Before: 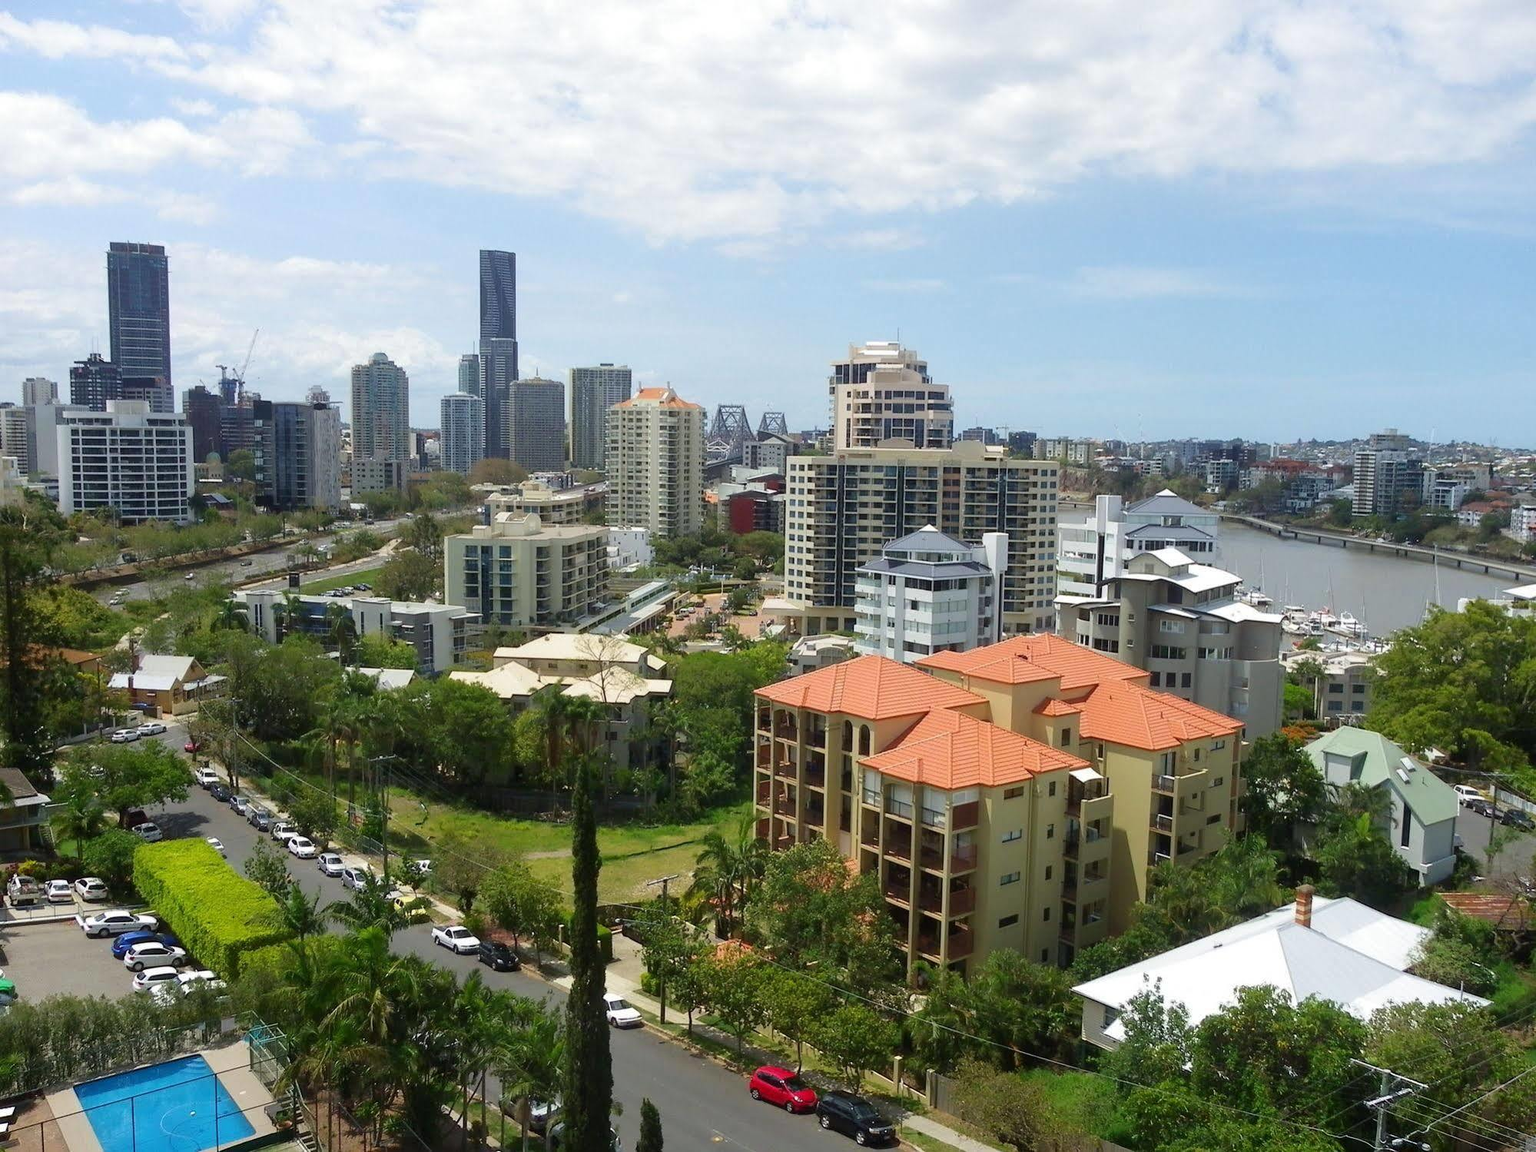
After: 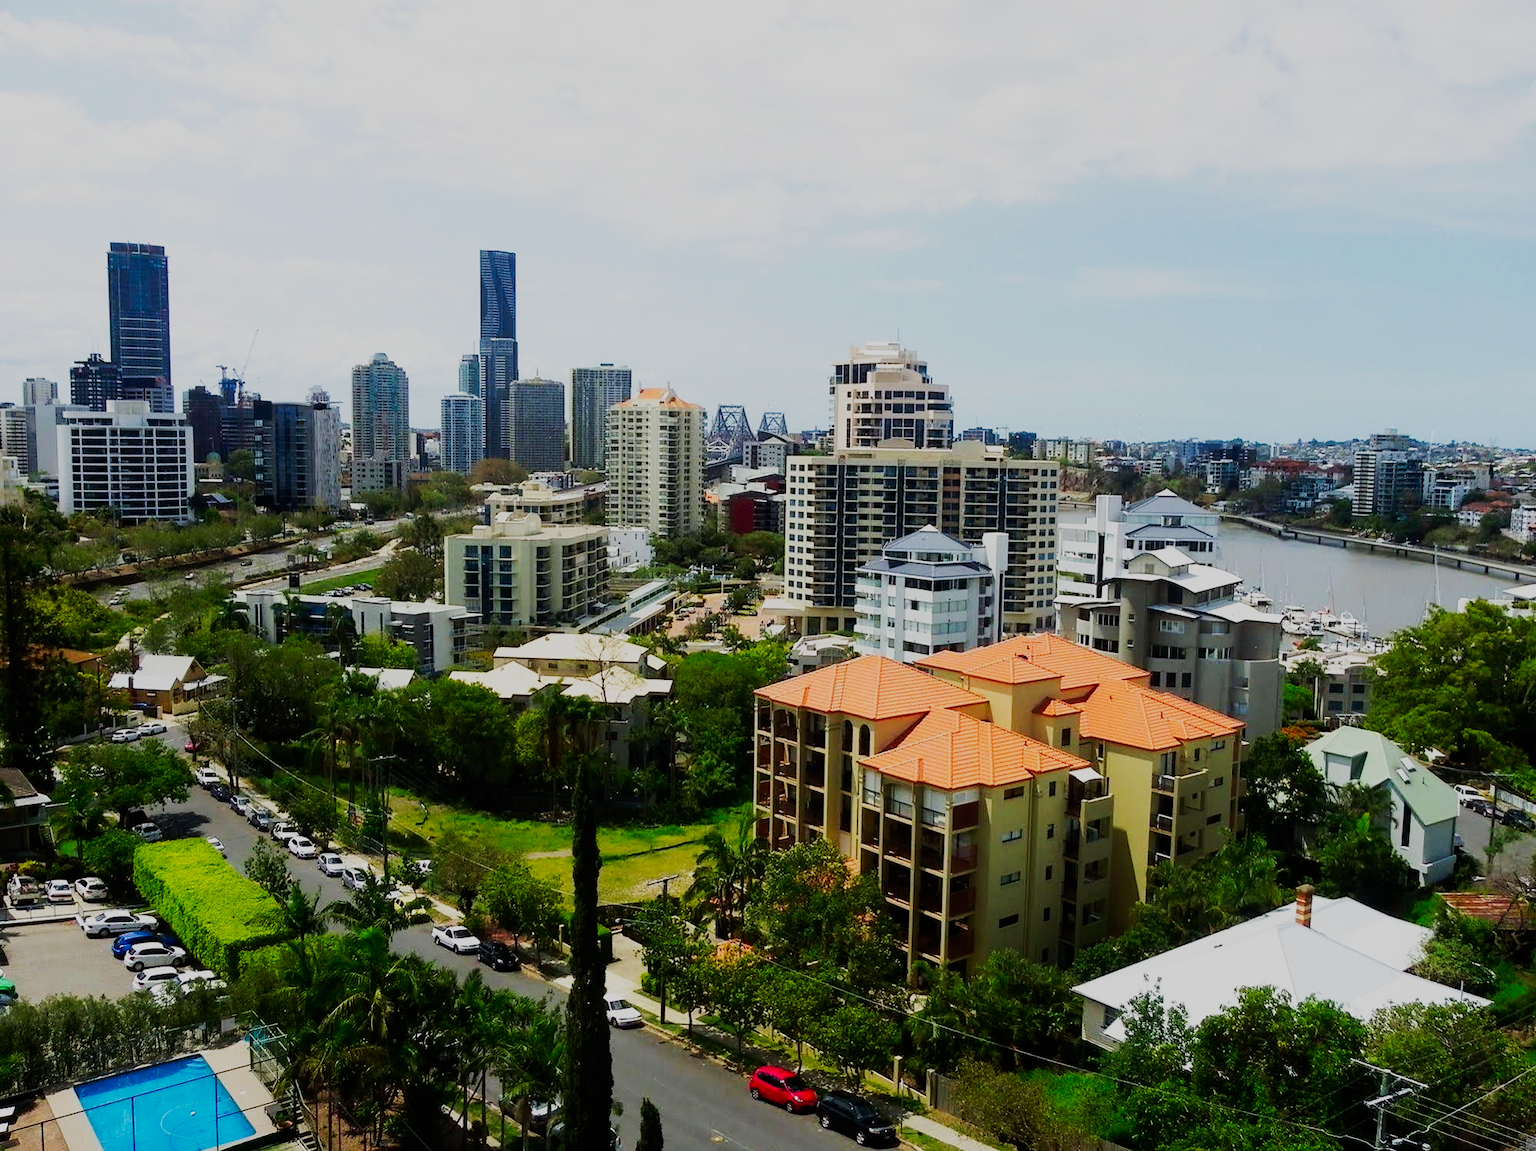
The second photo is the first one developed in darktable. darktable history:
tone equalizer: -8 EV -0.417 EV, -7 EV -0.389 EV, -6 EV -0.333 EV, -5 EV -0.222 EV, -3 EV 0.222 EV, -2 EV 0.333 EV, -1 EV 0.389 EV, +0 EV 0.417 EV, edges refinement/feathering 500, mask exposure compensation -1.57 EV, preserve details no
tone curve: curves: ch0 [(0, 0) (0.003, 0.006) (0.011, 0.006) (0.025, 0.008) (0.044, 0.014) (0.069, 0.02) (0.1, 0.025) (0.136, 0.037) (0.177, 0.053) (0.224, 0.086) (0.277, 0.13) (0.335, 0.189) (0.399, 0.253) (0.468, 0.375) (0.543, 0.521) (0.623, 0.671) (0.709, 0.789) (0.801, 0.841) (0.898, 0.889) (1, 1)], preserve colors none
filmic rgb: black relative exposure -7 EV, white relative exposure 6 EV, threshold 3 EV, target black luminance 0%, hardness 2.73, latitude 61.22%, contrast 0.691, highlights saturation mix 10%, shadows ↔ highlights balance -0.073%, preserve chrominance no, color science v4 (2020), iterations of high-quality reconstruction 10, contrast in shadows soft, contrast in highlights soft, enable highlight reconstruction true
